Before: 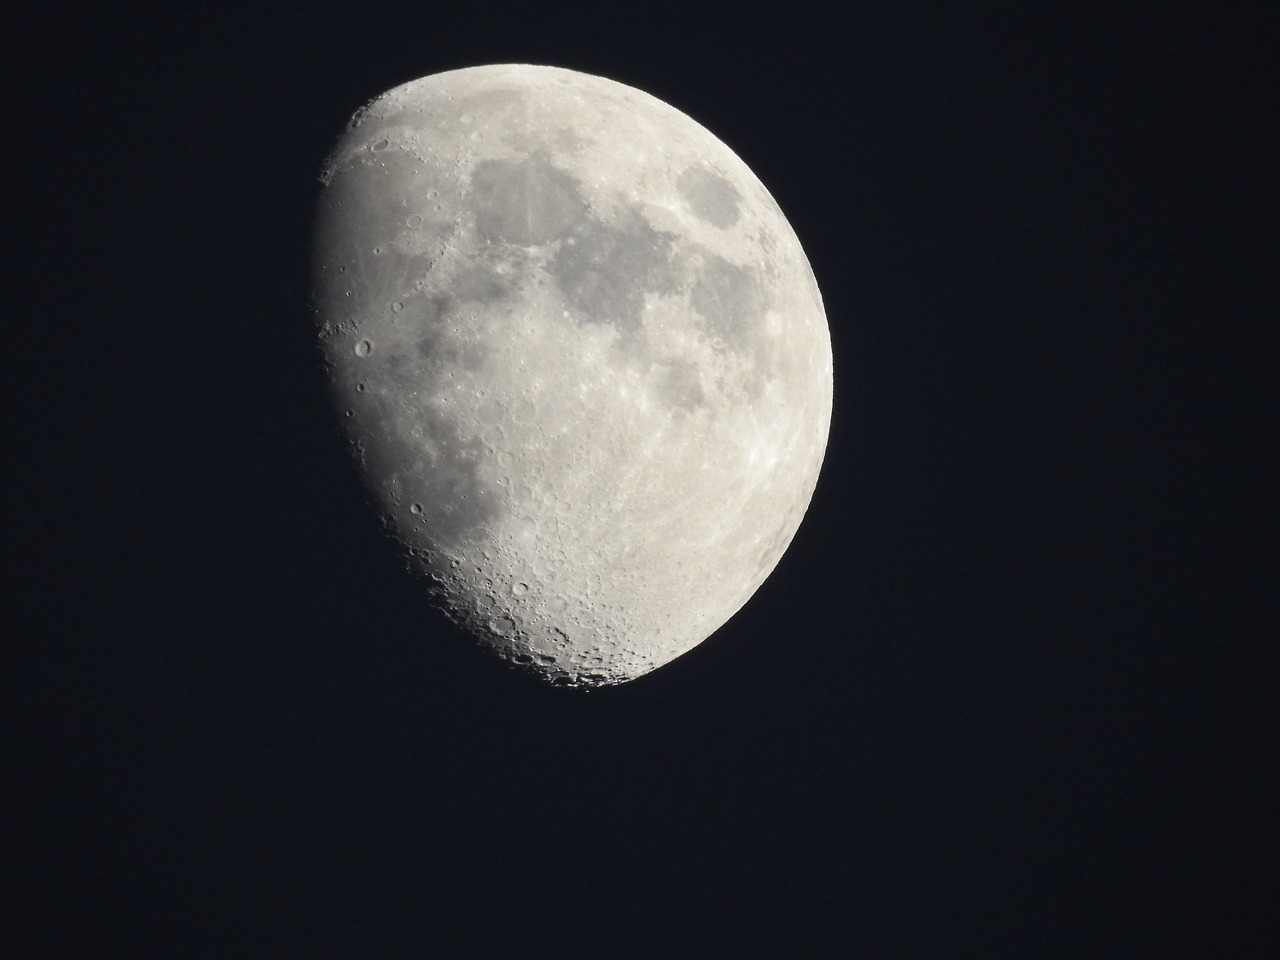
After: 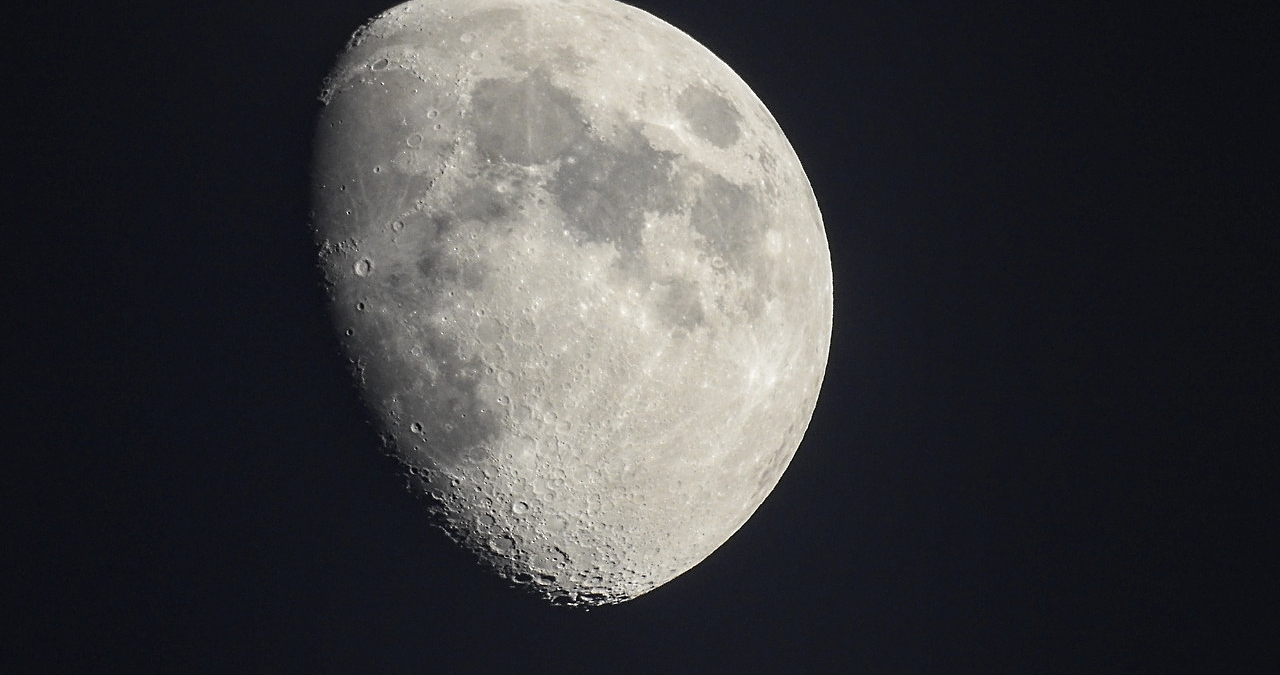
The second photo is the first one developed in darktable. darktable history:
crop and rotate: top 8.442%, bottom 21.244%
sharpen: on, module defaults
local contrast: detail 130%
